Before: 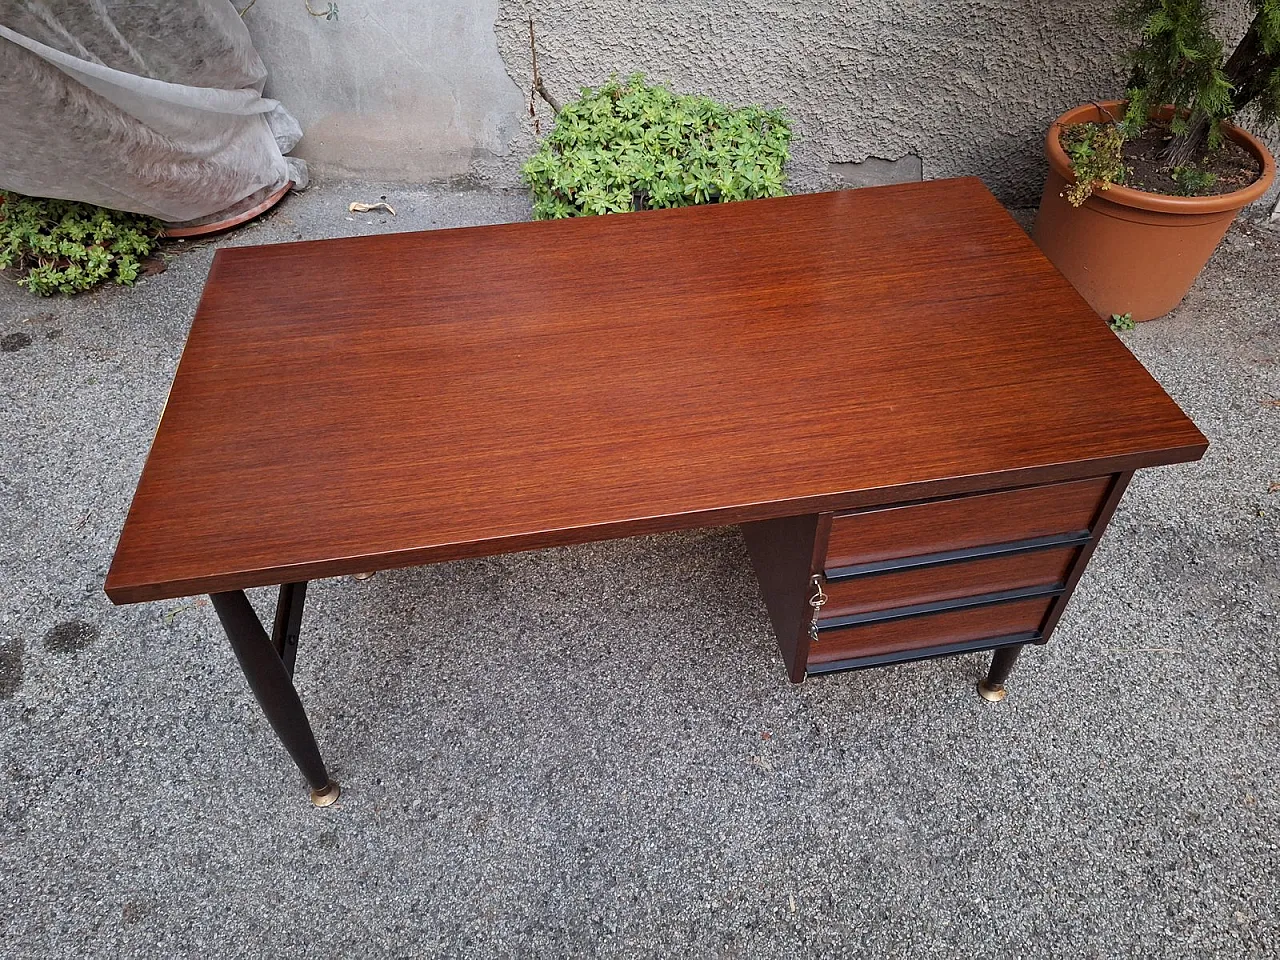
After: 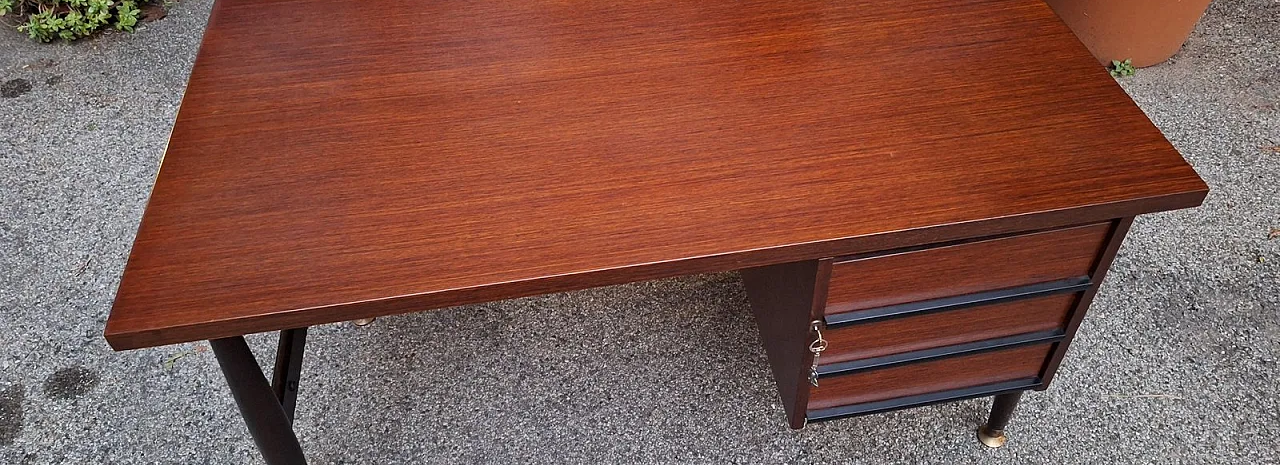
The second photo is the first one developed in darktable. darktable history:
crop and rotate: top 26.534%, bottom 25.014%
